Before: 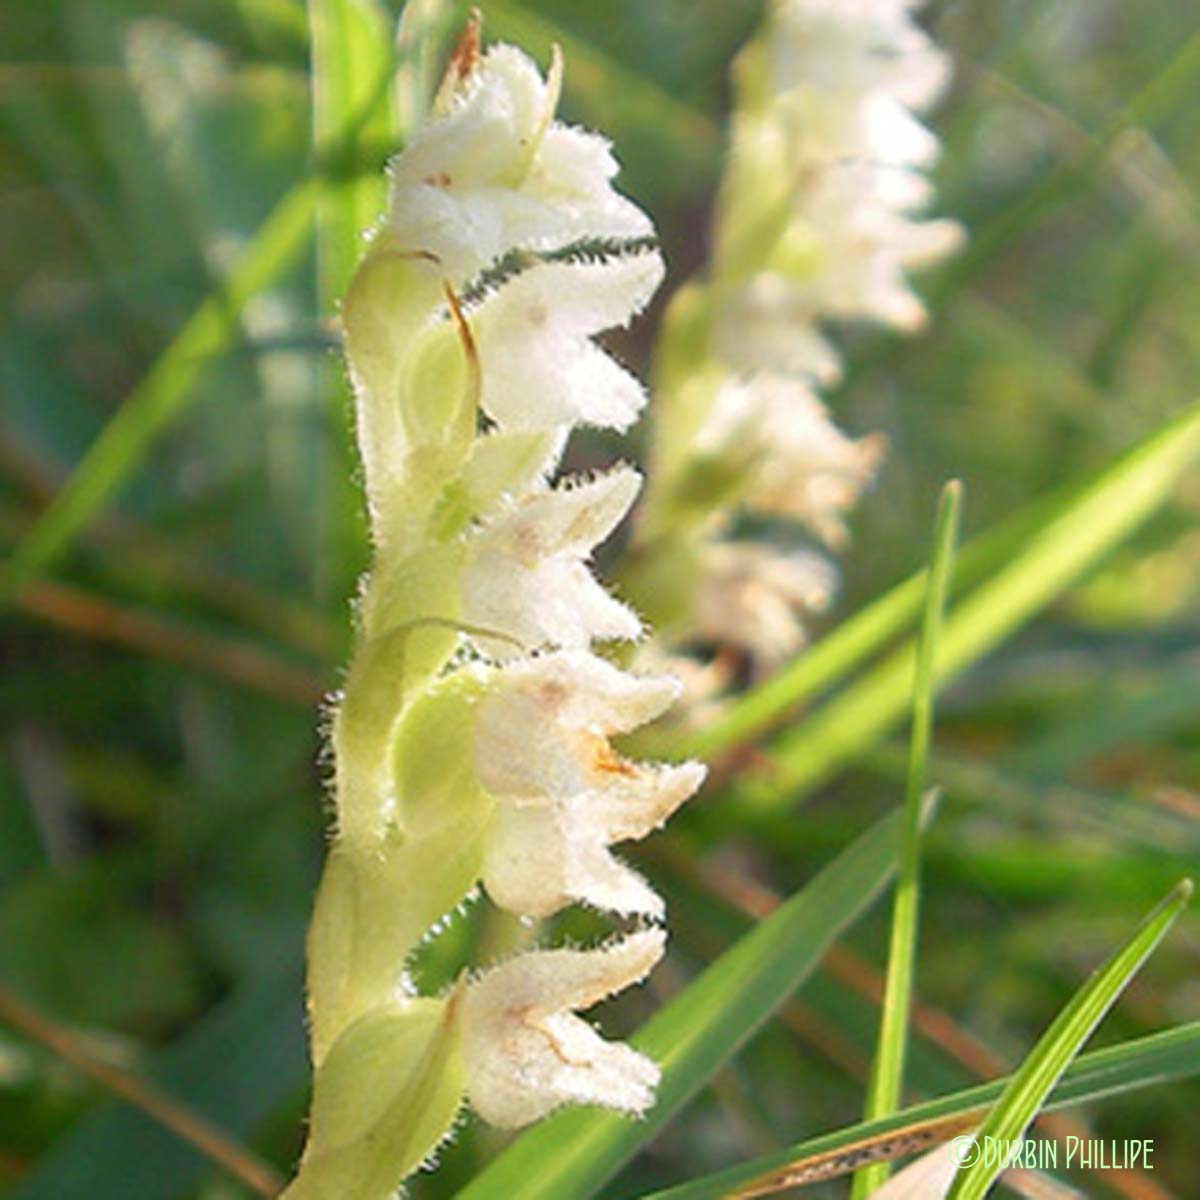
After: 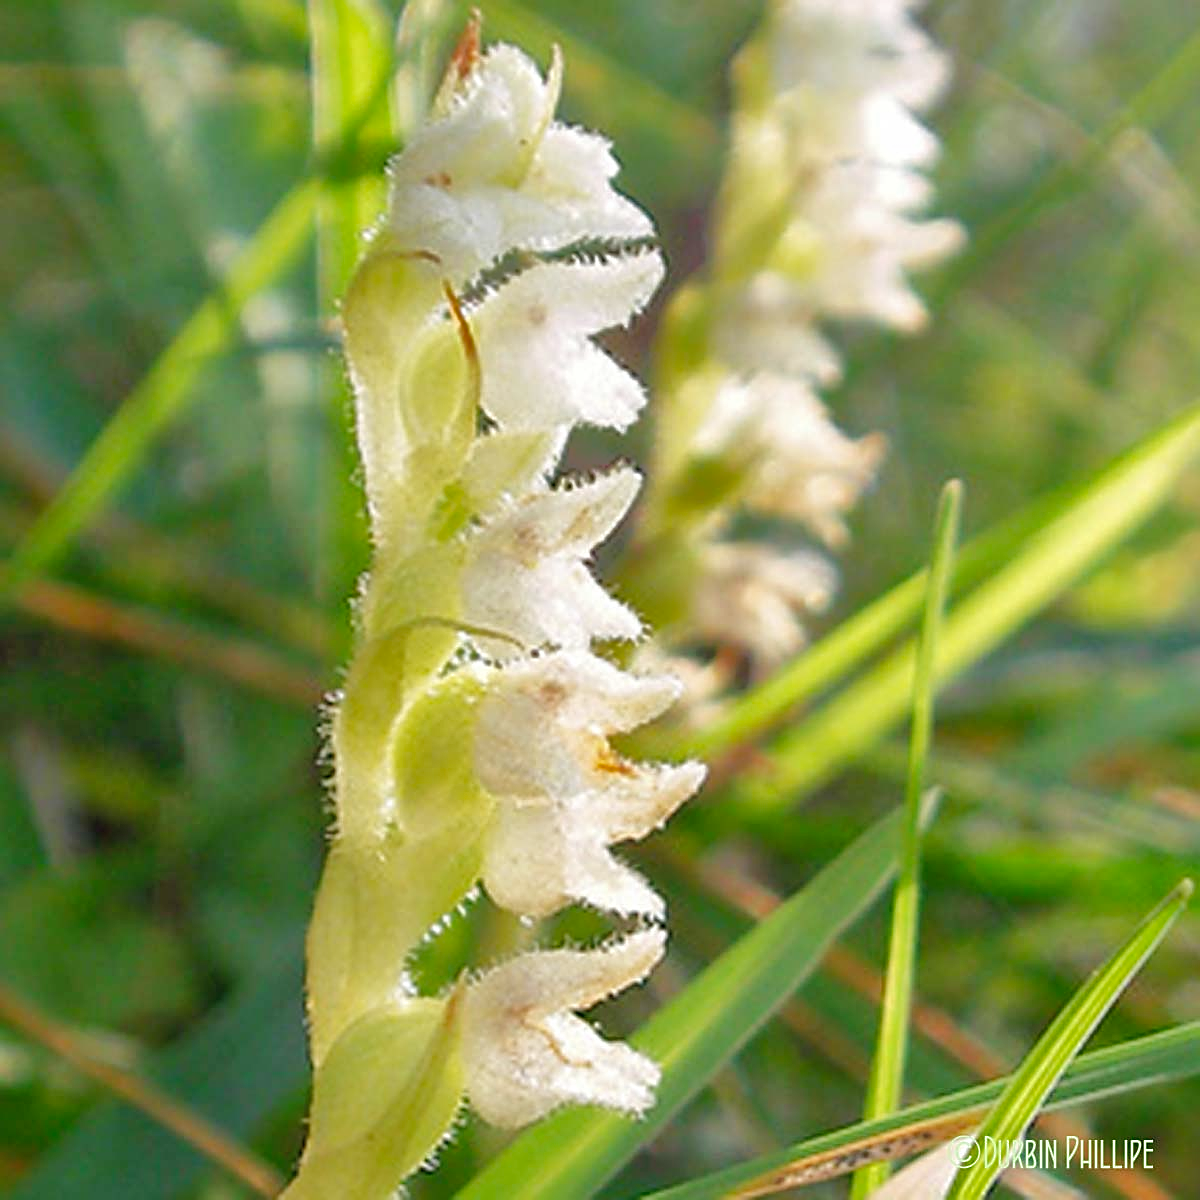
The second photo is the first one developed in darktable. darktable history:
tone curve: curves: ch0 [(0, 0) (0.004, 0.001) (0.133, 0.112) (0.325, 0.362) (0.832, 0.893) (1, 1)], preserve colors none
shadows and highlights: shadows 58.83, highlights -59.94
sharpen: on, module defaults
